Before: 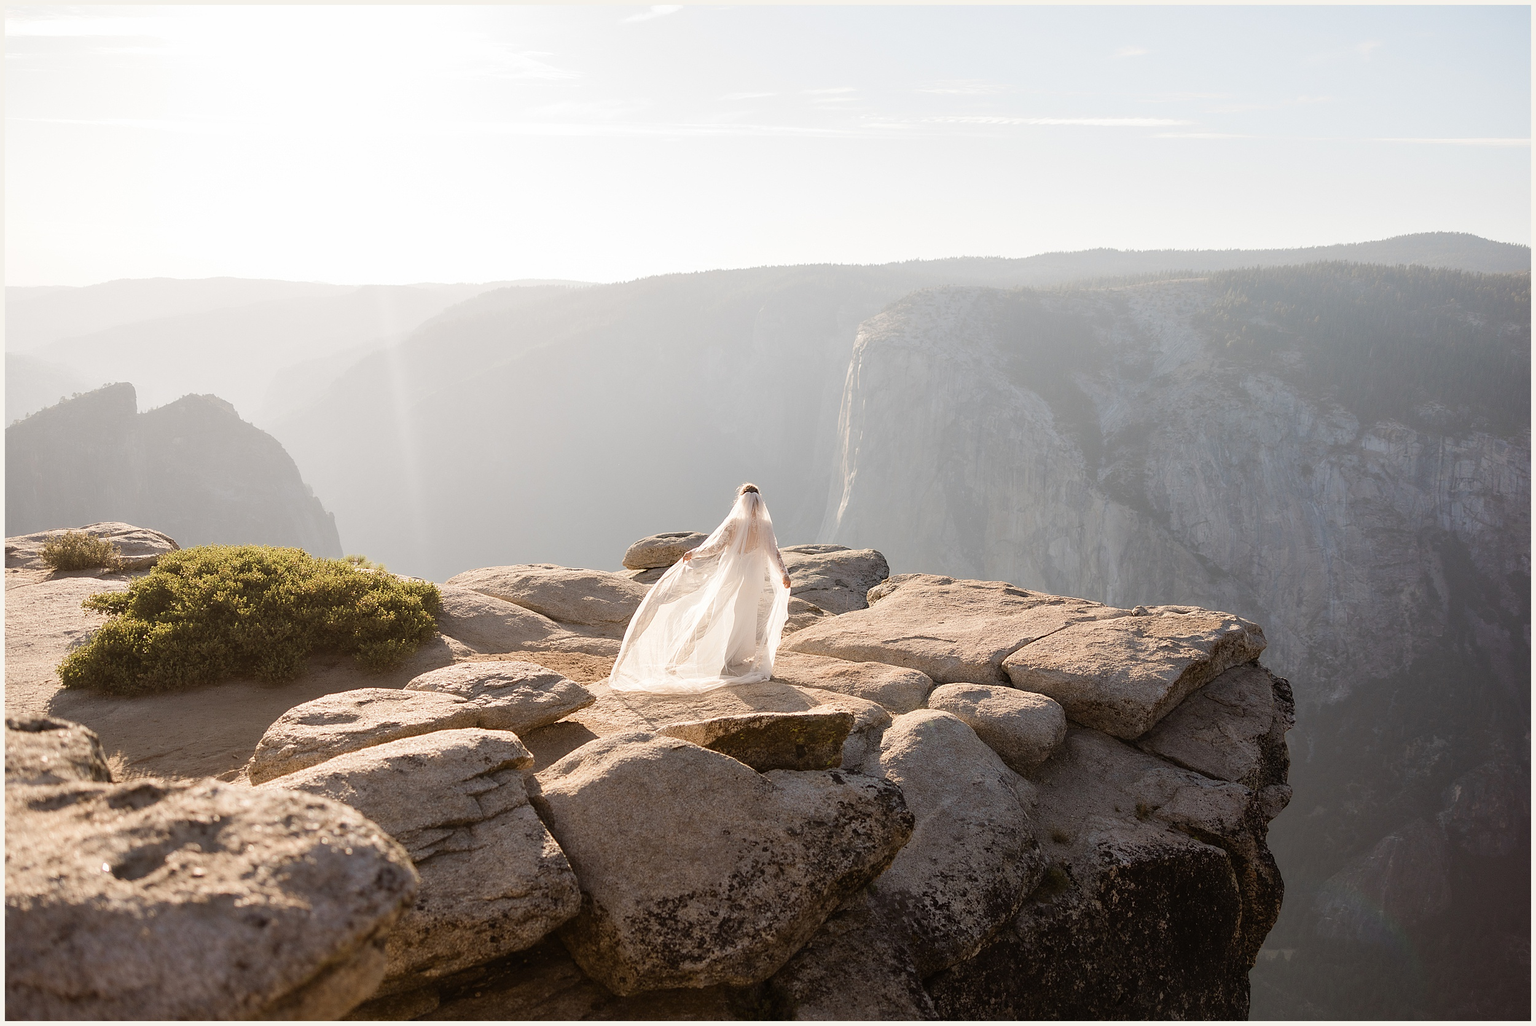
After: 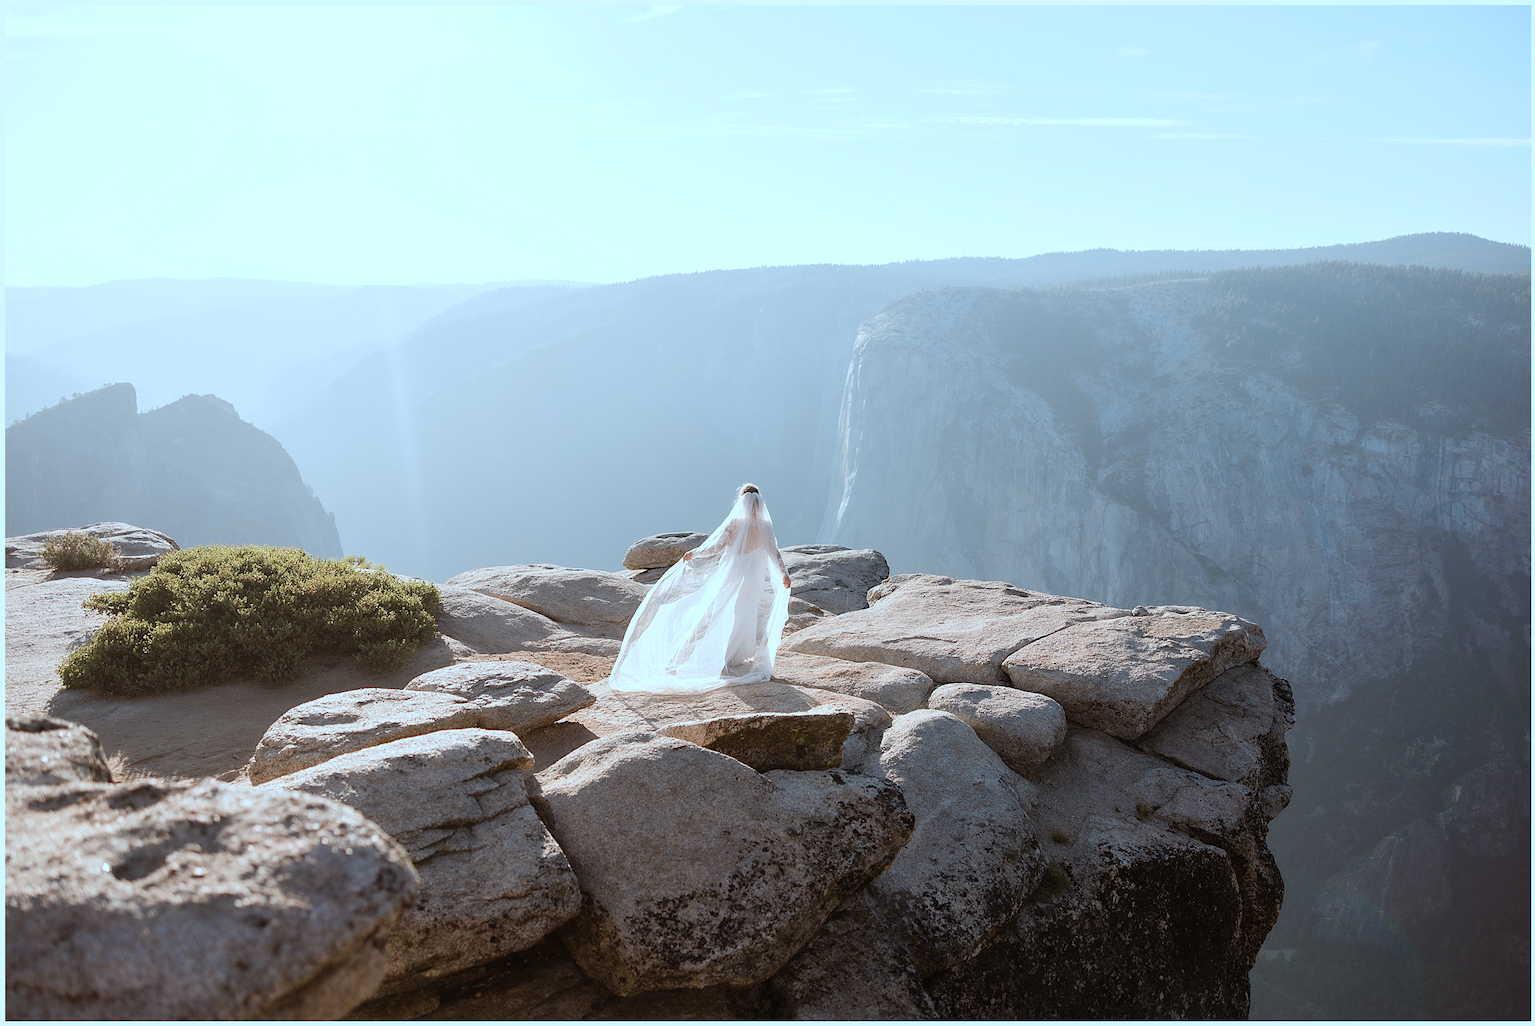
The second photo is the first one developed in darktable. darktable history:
color correction: highlights a* -9.62, highlights b* -21.69
